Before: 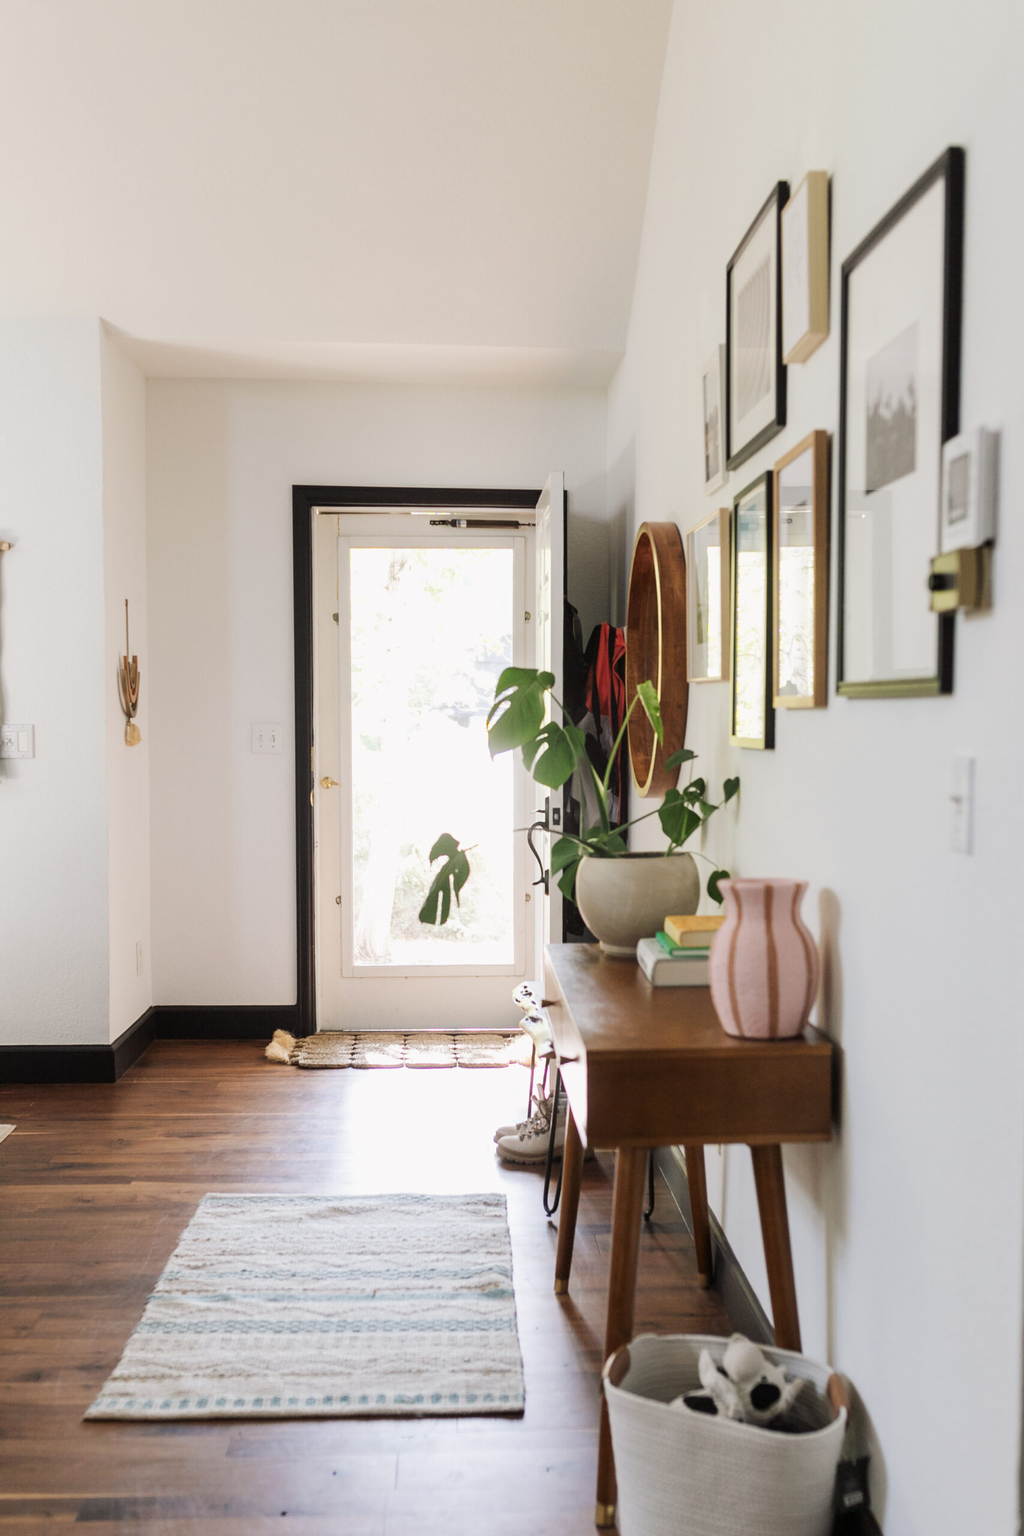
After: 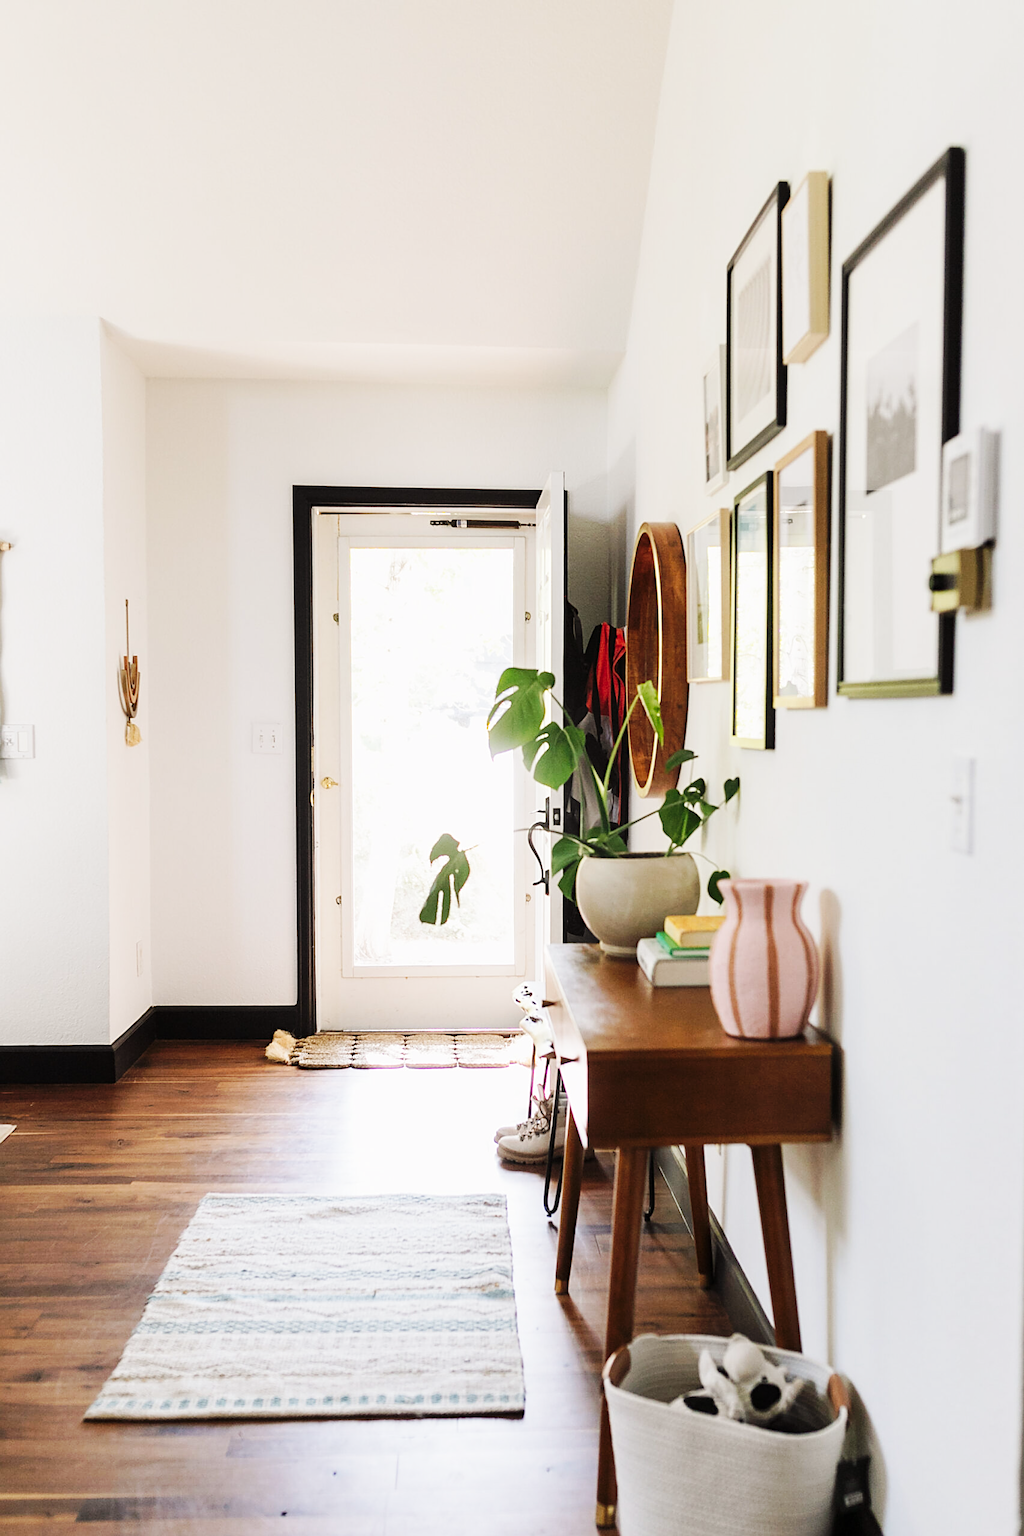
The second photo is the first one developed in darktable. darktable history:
tone equalizer: -7 EV 0.1 EV
base curve: curves: ch0 [(0, 0) (0.032, 0.025) (0.121, 0.166) (0.206, 0.329) (0.605, 0.79) (1, 1)], preserve colors none
sharpen: on, module defaults
